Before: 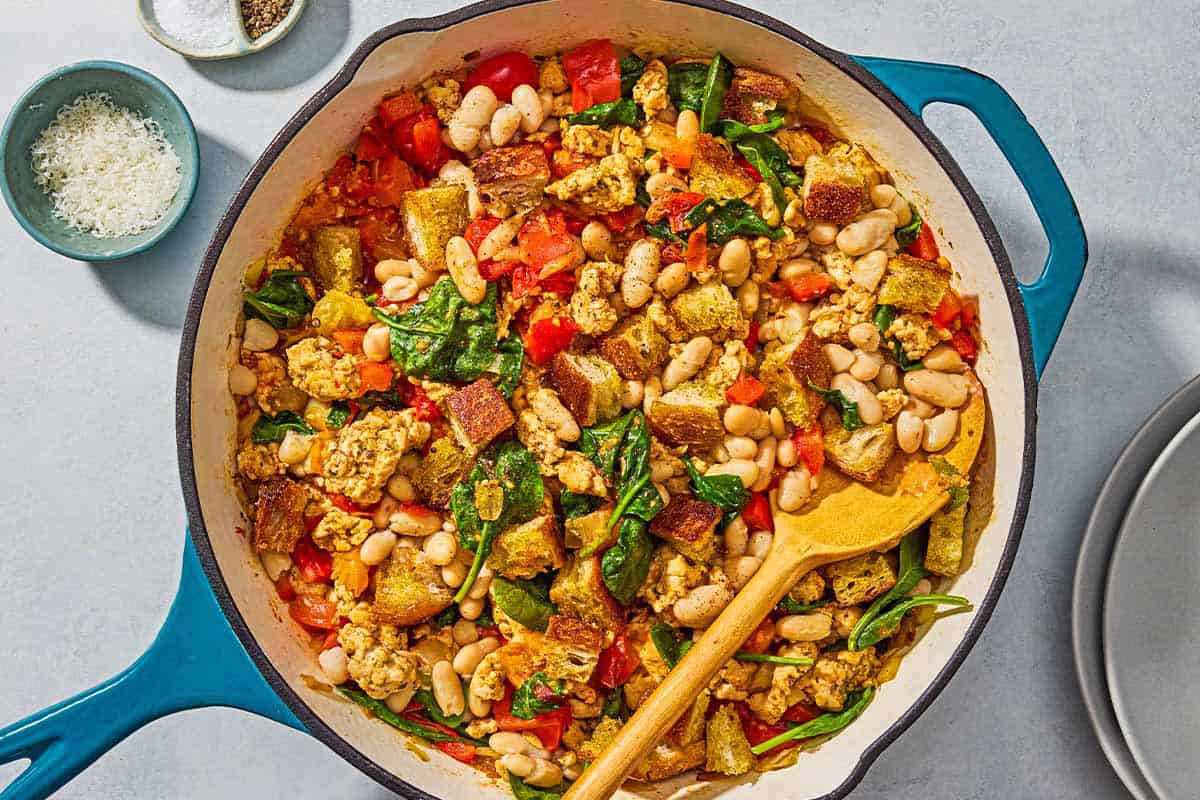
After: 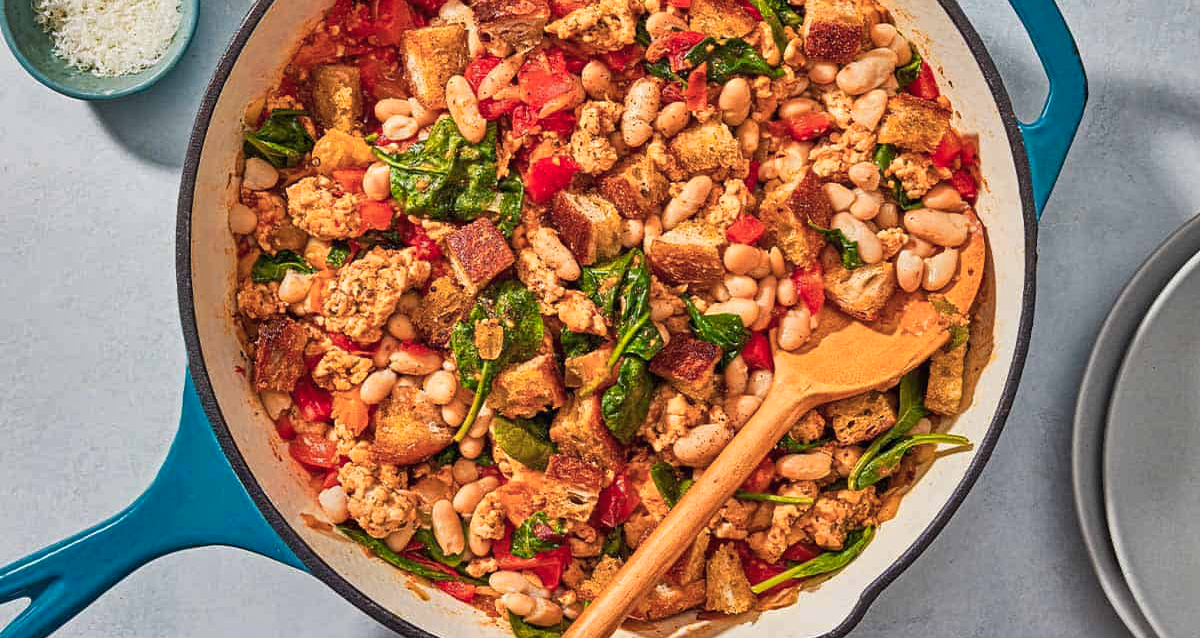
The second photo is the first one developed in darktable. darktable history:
color zones: curves: ch1 [(0, 0.469) (0.072, 0.457) (0.243, 0.494) (0.429, 0.5) (0.571, 0.5) (0.714, 0.5) (0.857, 0.5) (1, 0.469)]; ch2 [(0, 0.499) (0.143, 0.467) (0.242, 0.436) (0.429, 0.493) (0.571, 0.5) (0.714, 0.5) (0.857, 0.5) (1, 0.499)]
shadows and highlights: shadows 40.27, highlights -52.51, low approximation 0.01, soften with gaussian
crop and rotate: top 20.16%
